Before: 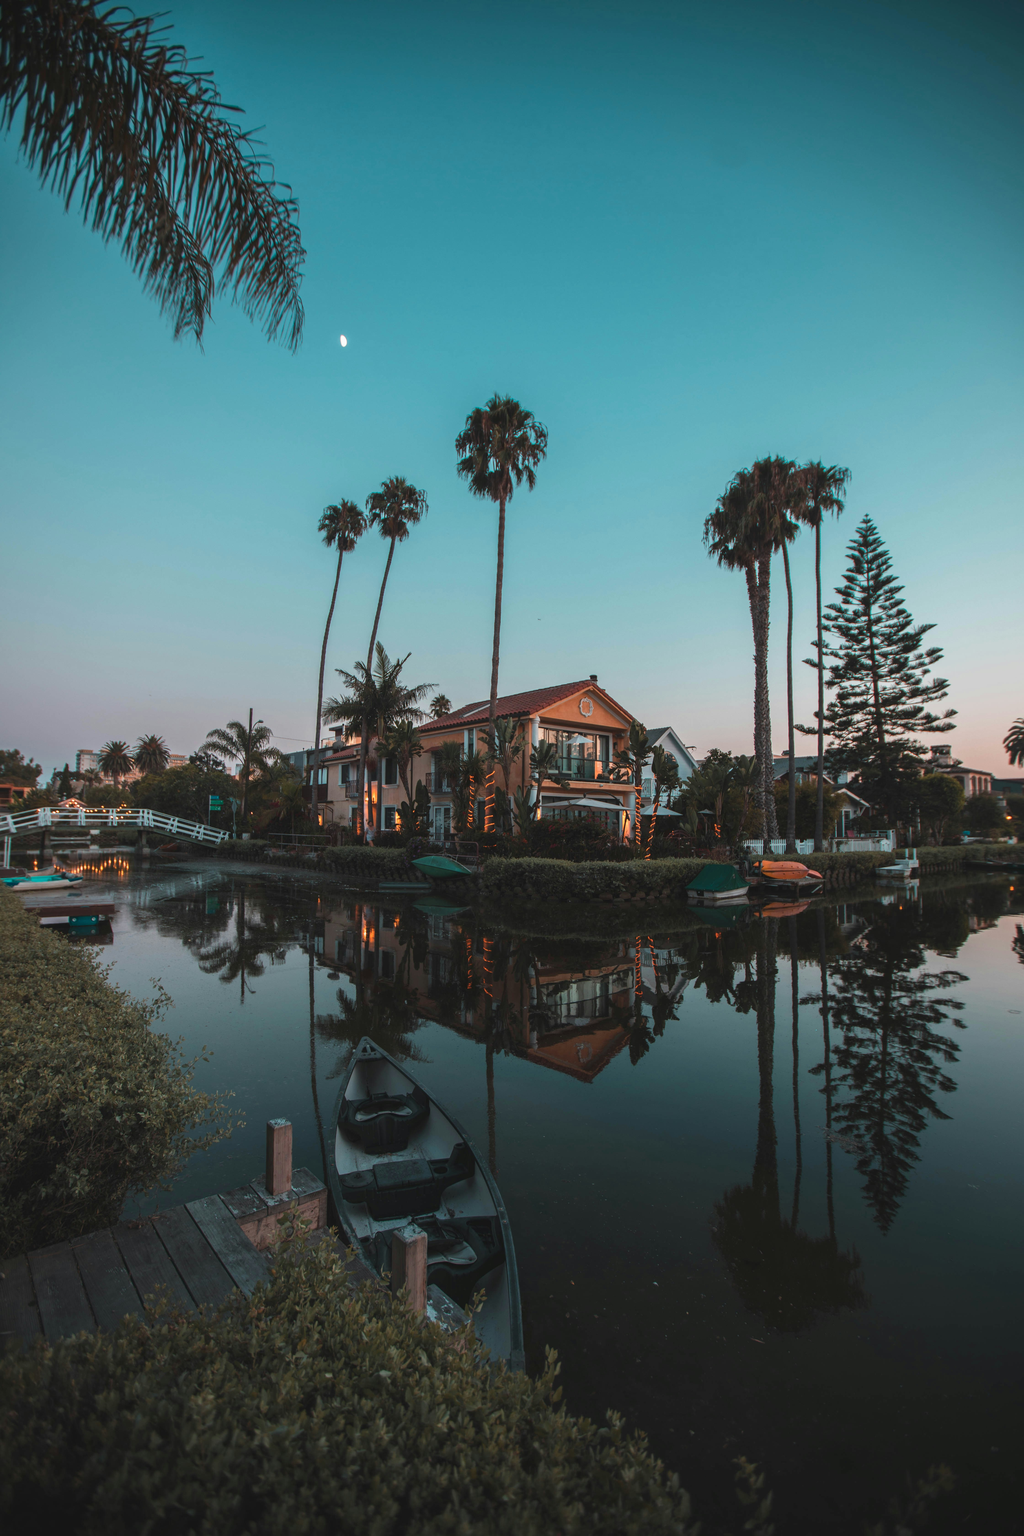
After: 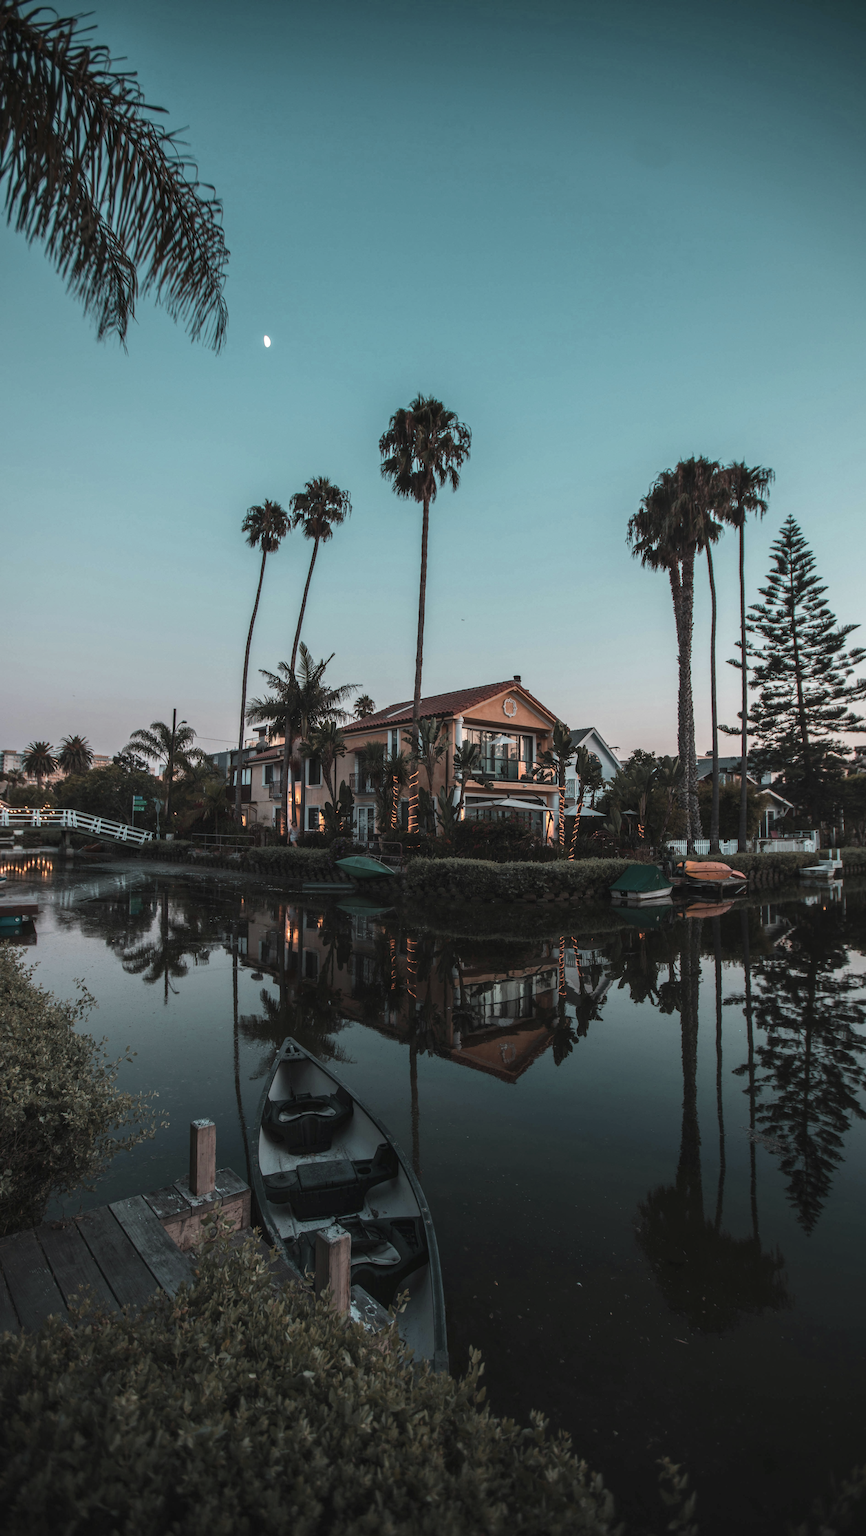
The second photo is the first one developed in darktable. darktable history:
crop: left 7.51%, right 7.844%
contrast brightness saturation: contrast 0.1, saturation -0.35
local contrast: on, module defaults
